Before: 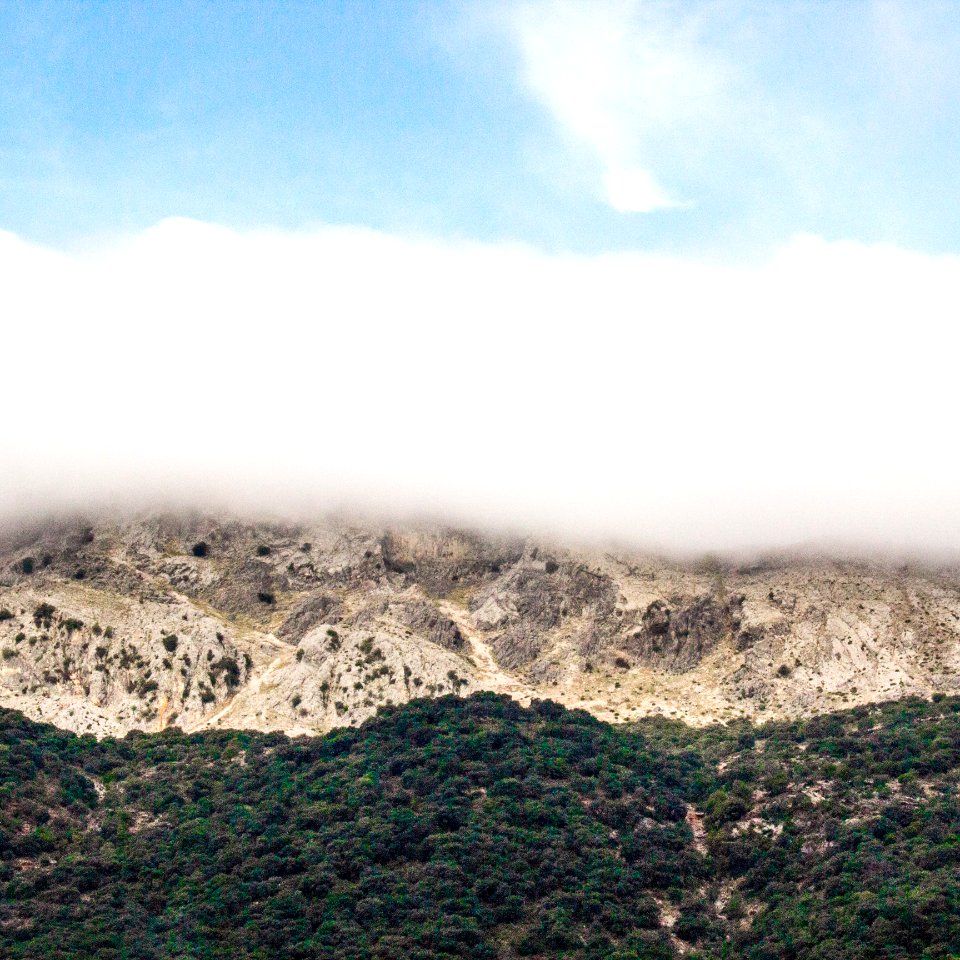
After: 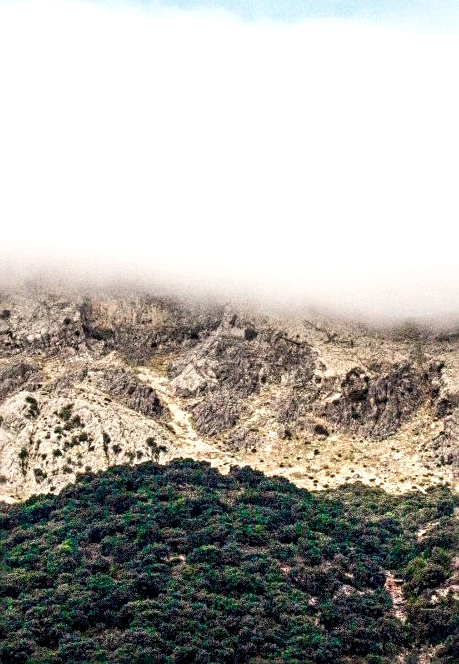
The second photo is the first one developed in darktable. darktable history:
crop: left 31.392%, top 24.289%, right 20.477%, bottom 6.473%
local contrast: detail 130%
sharpen: radius 2.765
